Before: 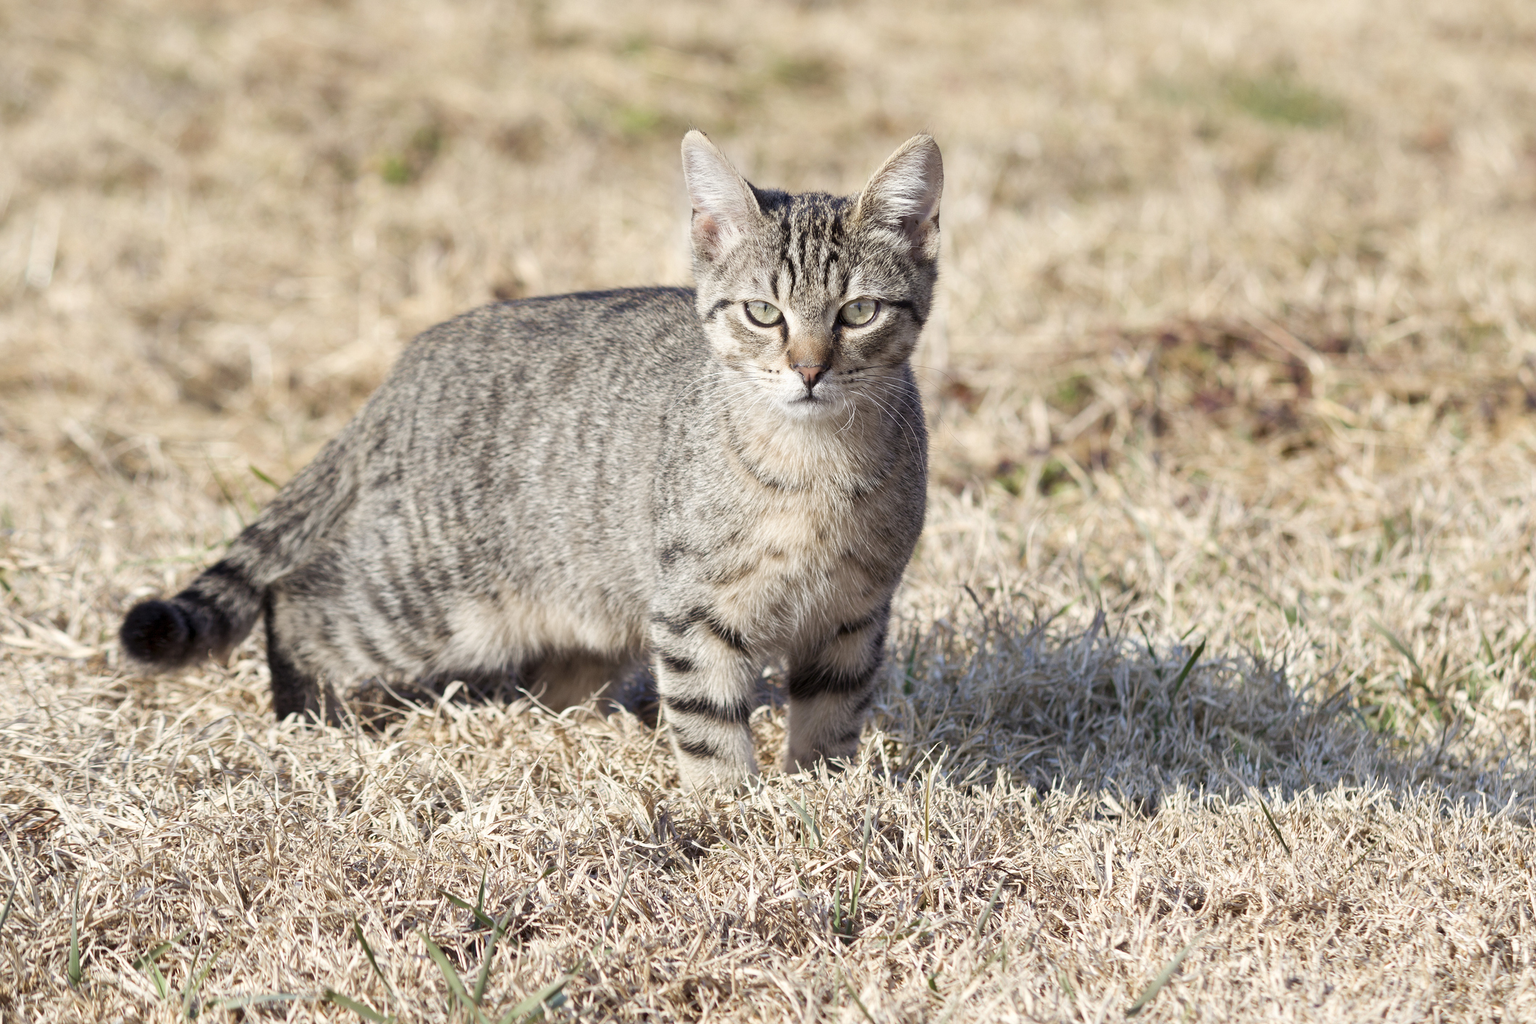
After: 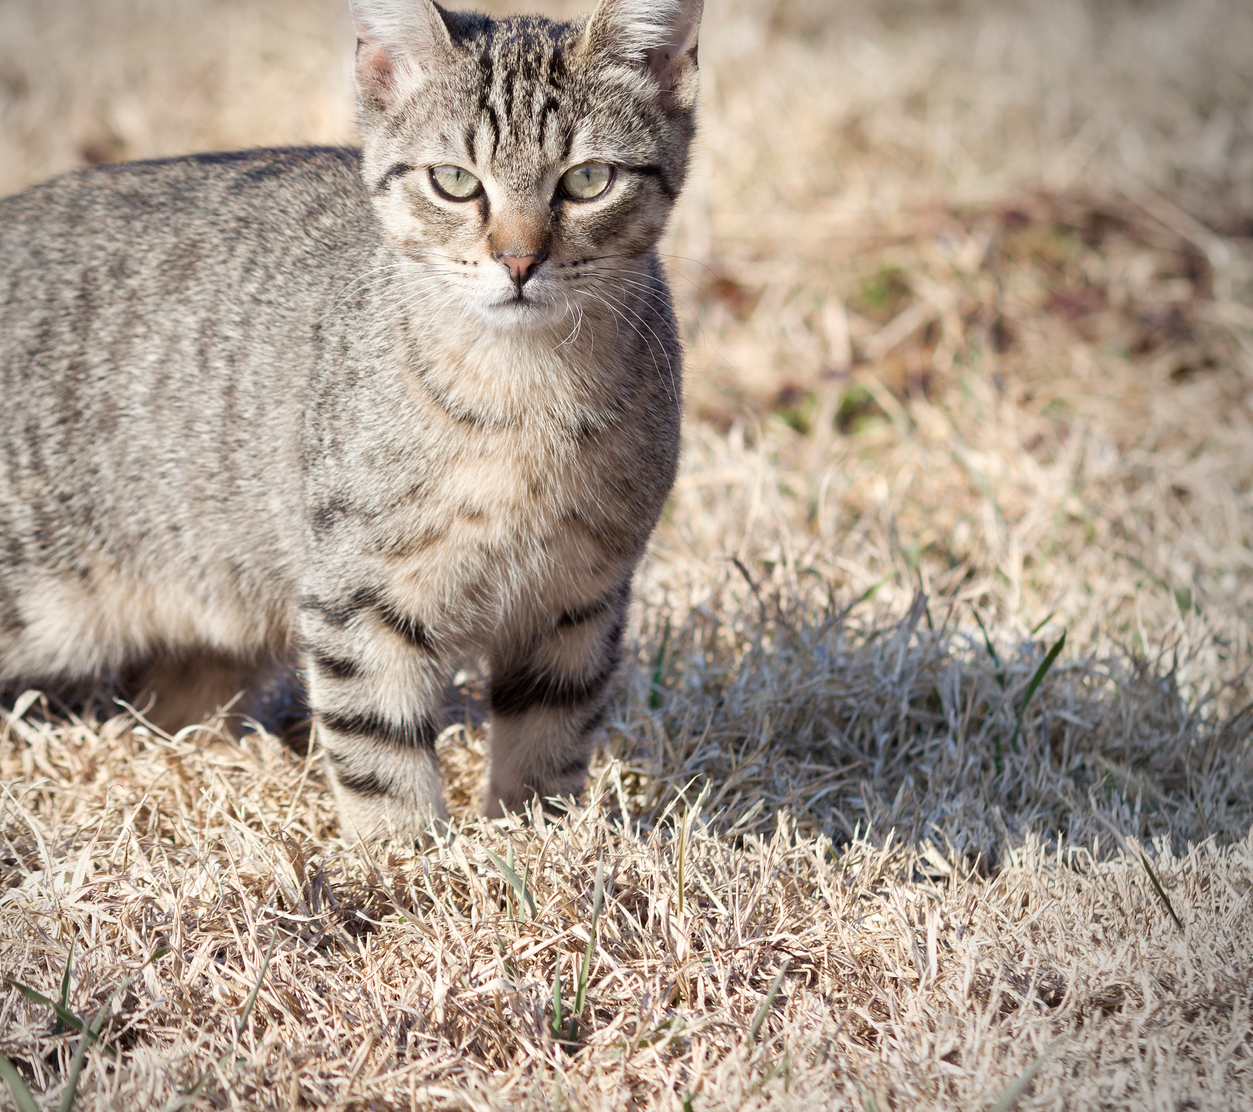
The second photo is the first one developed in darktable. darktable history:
crop and rotate: left 28.256%, top 17.734%, right 12.656%, bottom 3.573%
vignetting: center (-0.15, 0.013)
